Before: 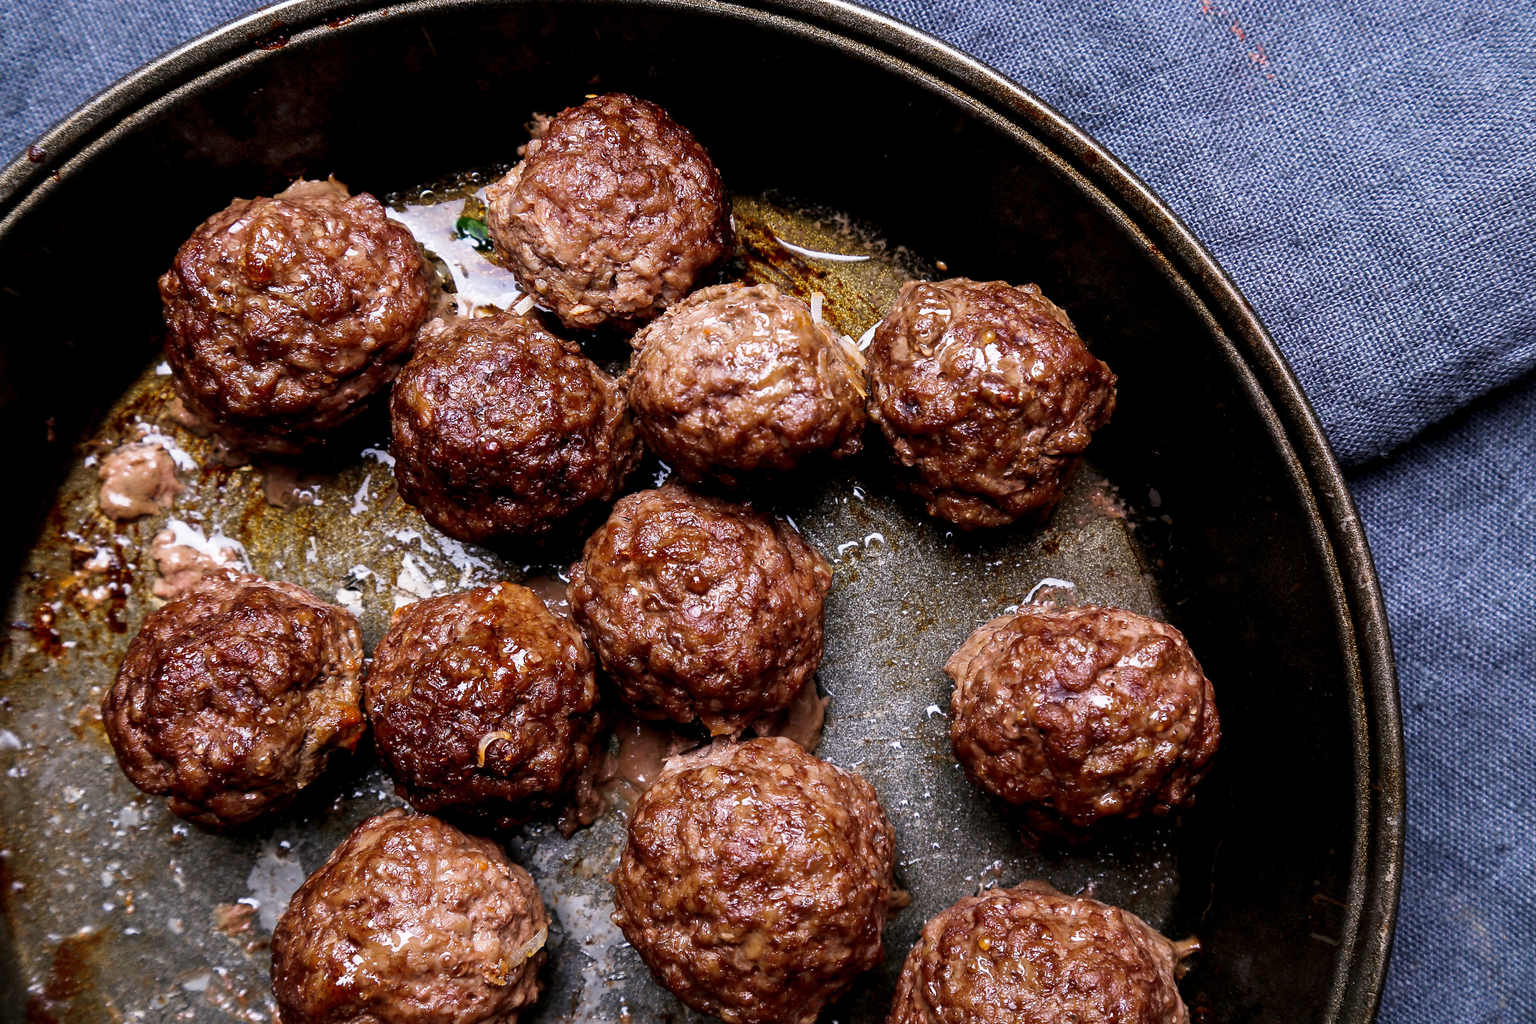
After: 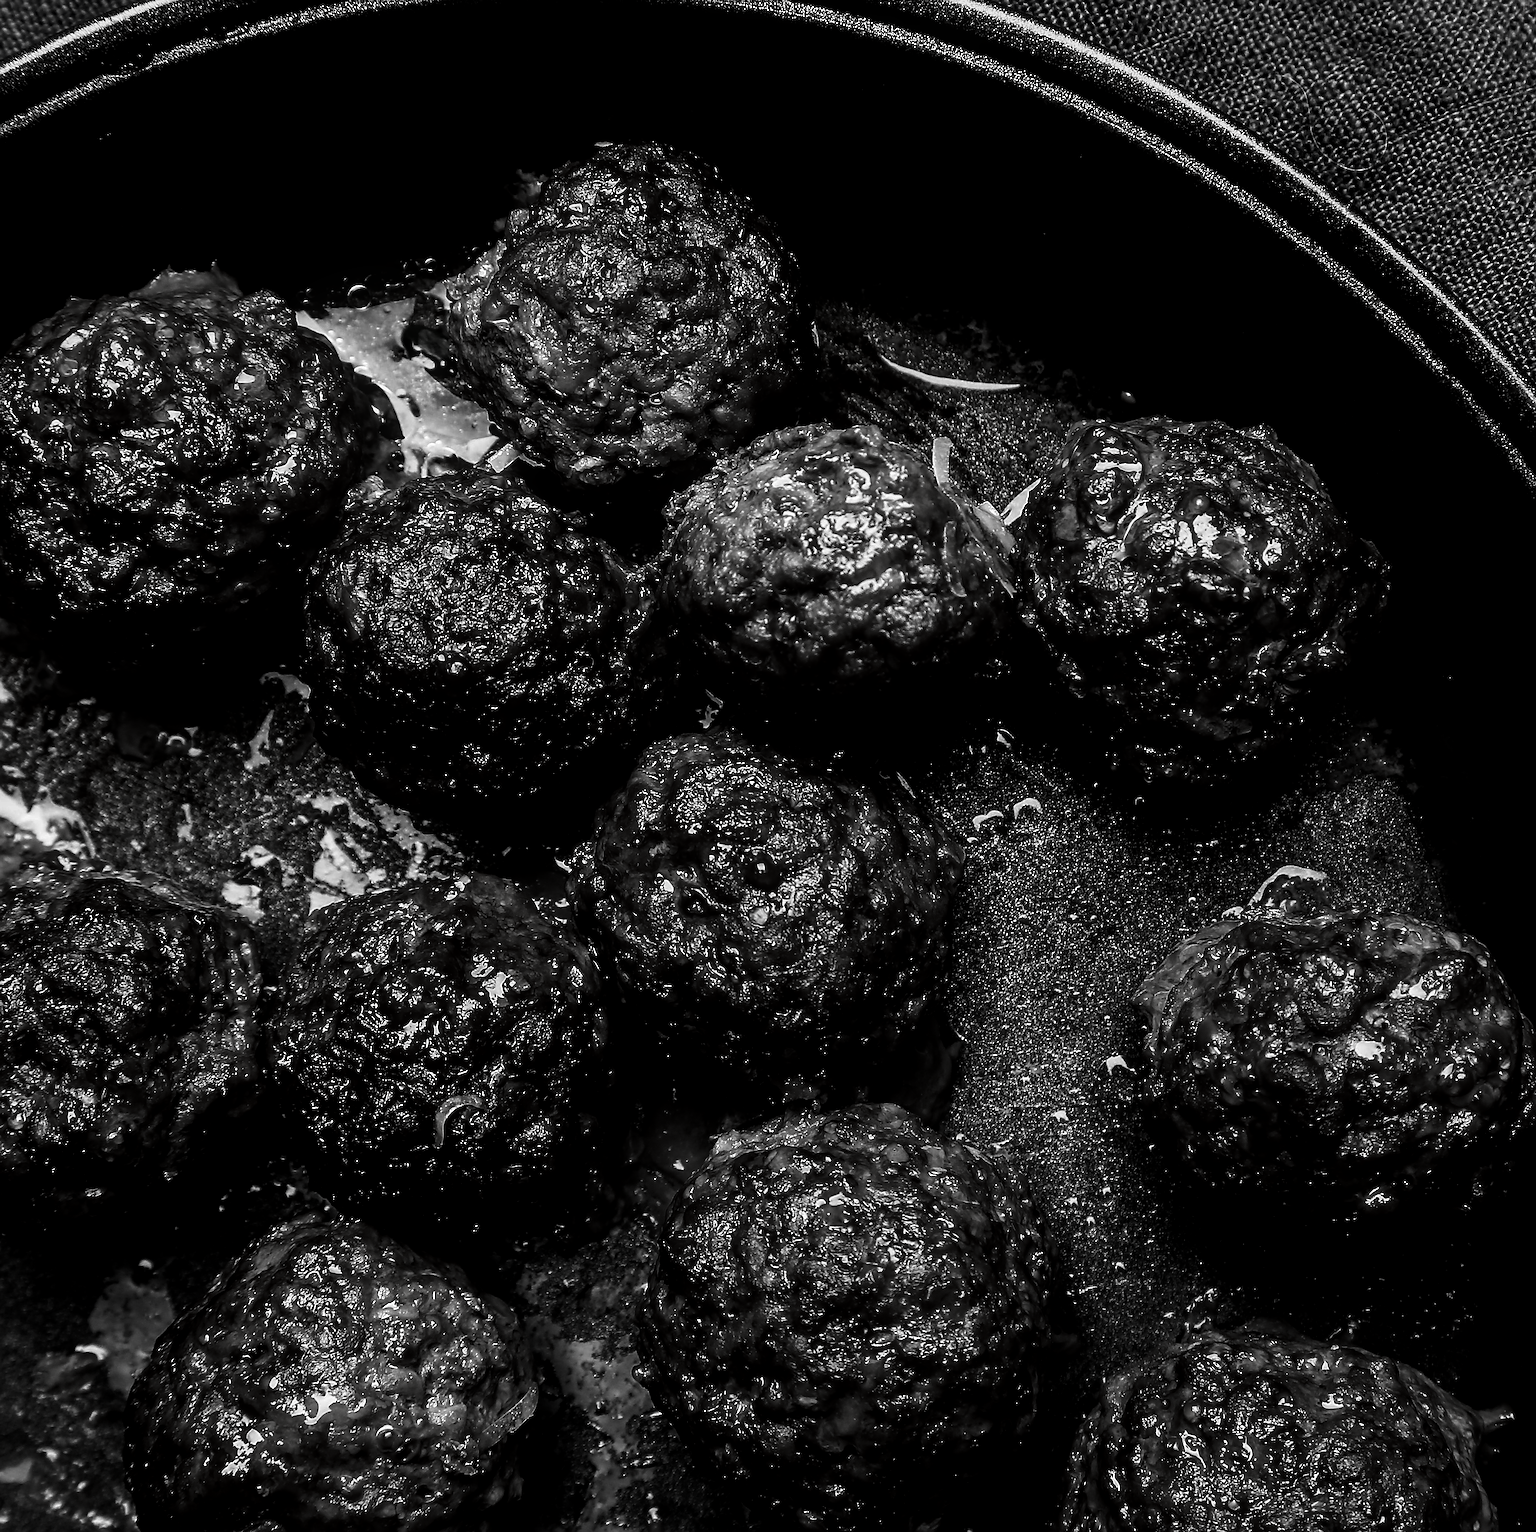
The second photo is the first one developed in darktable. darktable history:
crop and rotate: left 12.247%, right 20.936%
contrast brightness saturation: contrast 0.018, brightness -0.996, saturation -0.989
sharpen: on, module defaults
local contrast: on, module defaults
